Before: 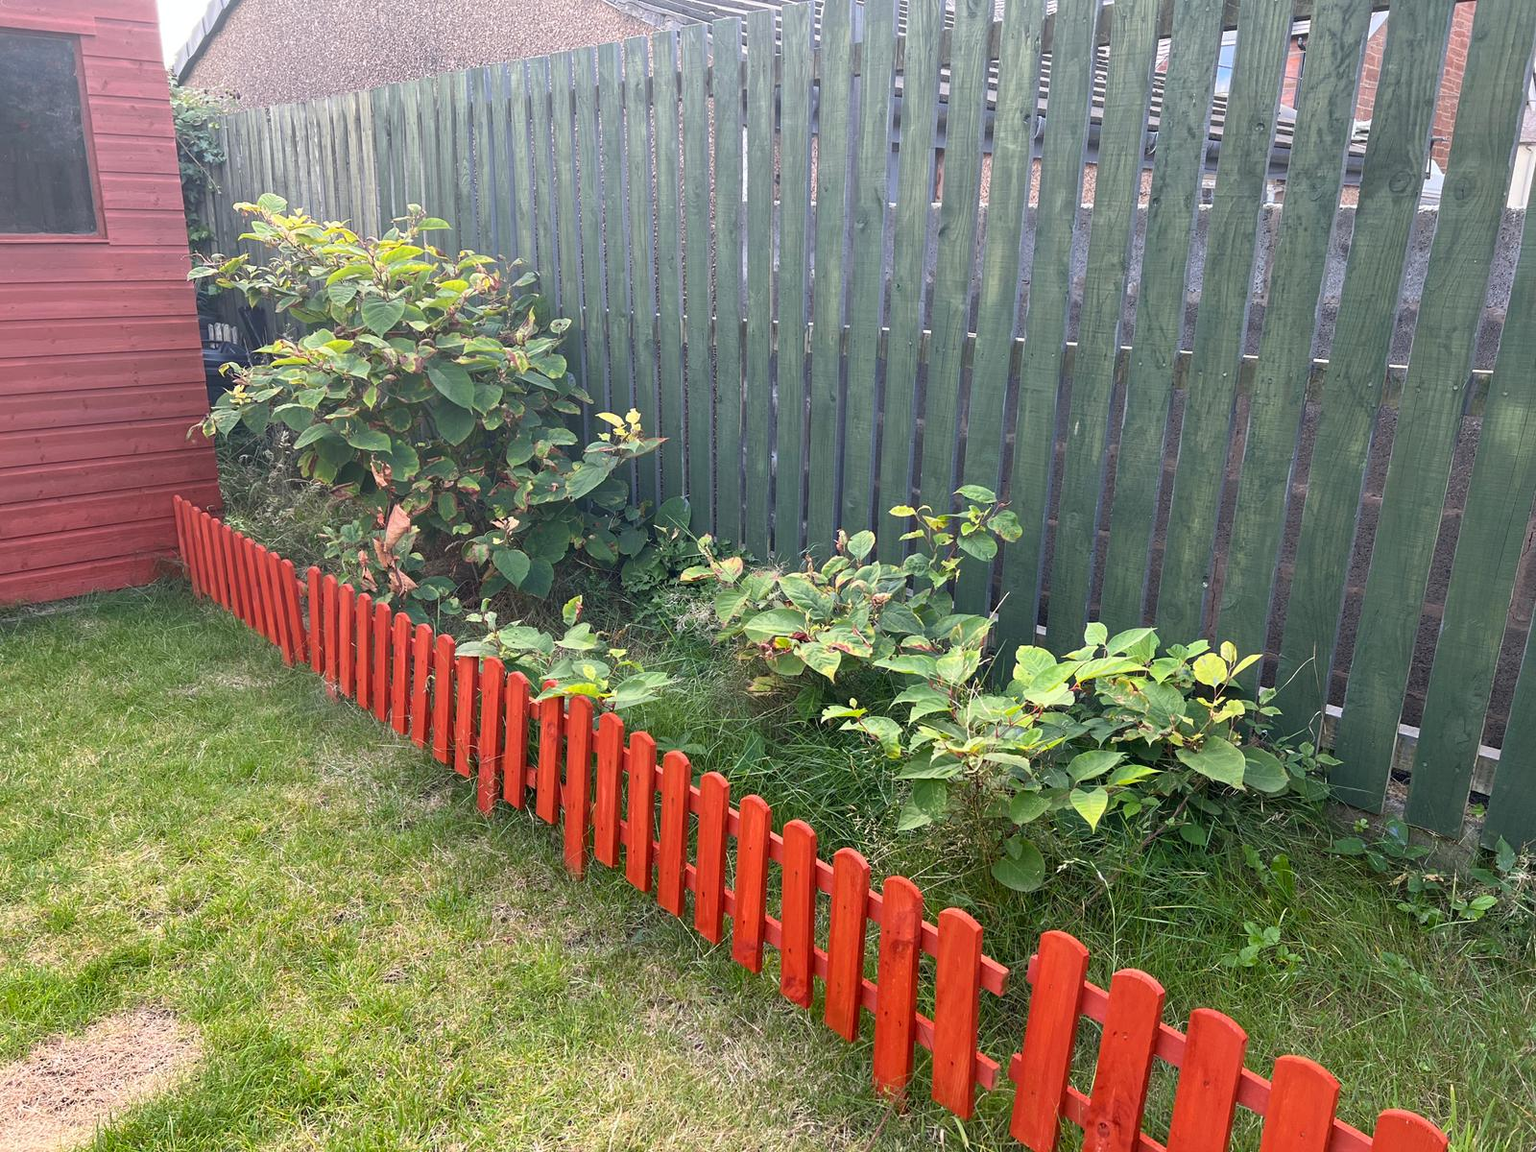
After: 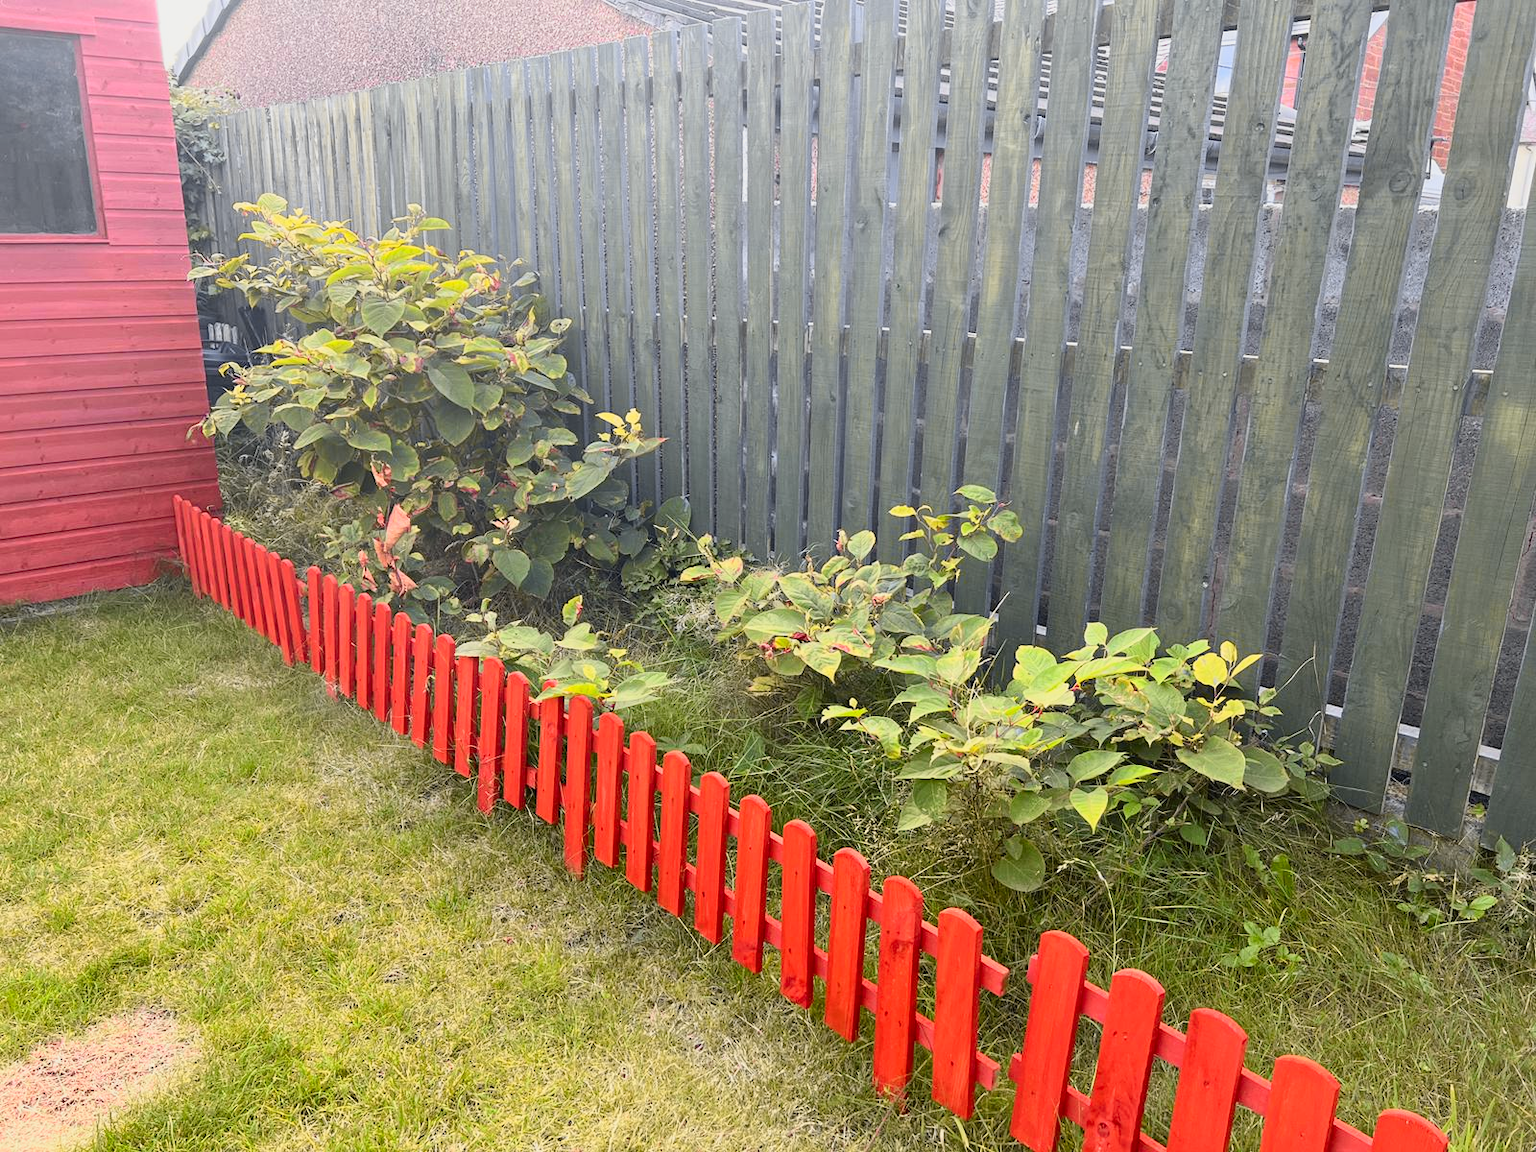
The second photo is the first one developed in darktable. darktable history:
tone curve: curves: ch0 [(0, 0.017) (0.239, 0.277) (0.508, 0.593) (0.826, 0.855) (1, 0.945)]; ch1 [(0, 0) (0.401, 0.42) (0.442, 0.47) (0.492, 0.498) (0.511, 0.504) (0.555, 0.586) (0.681, 0.739) (1, 1)]; ch2 [(0, 0) (0.411, 0.433) (0.5, 0.504) (0.545, 0.574) (1, 1)], color space Lab, independent channels, preserve colors none
